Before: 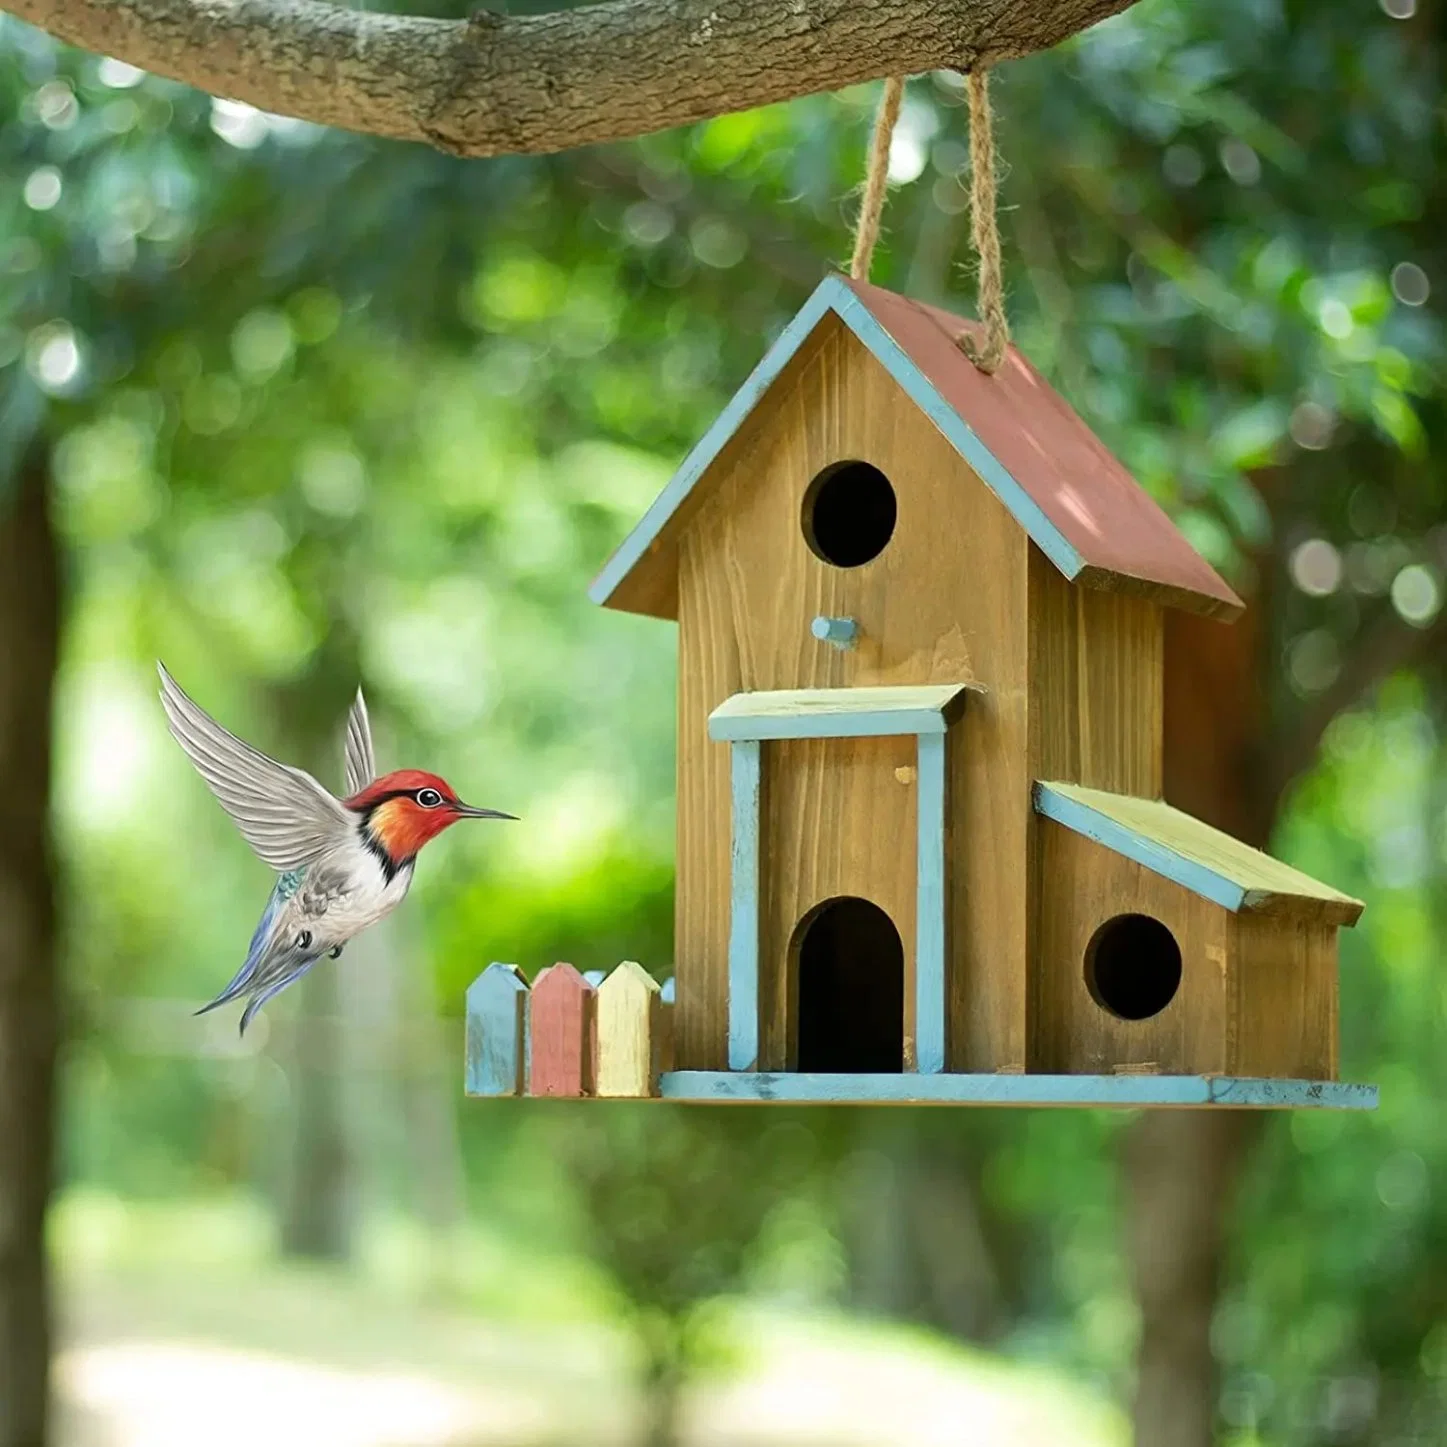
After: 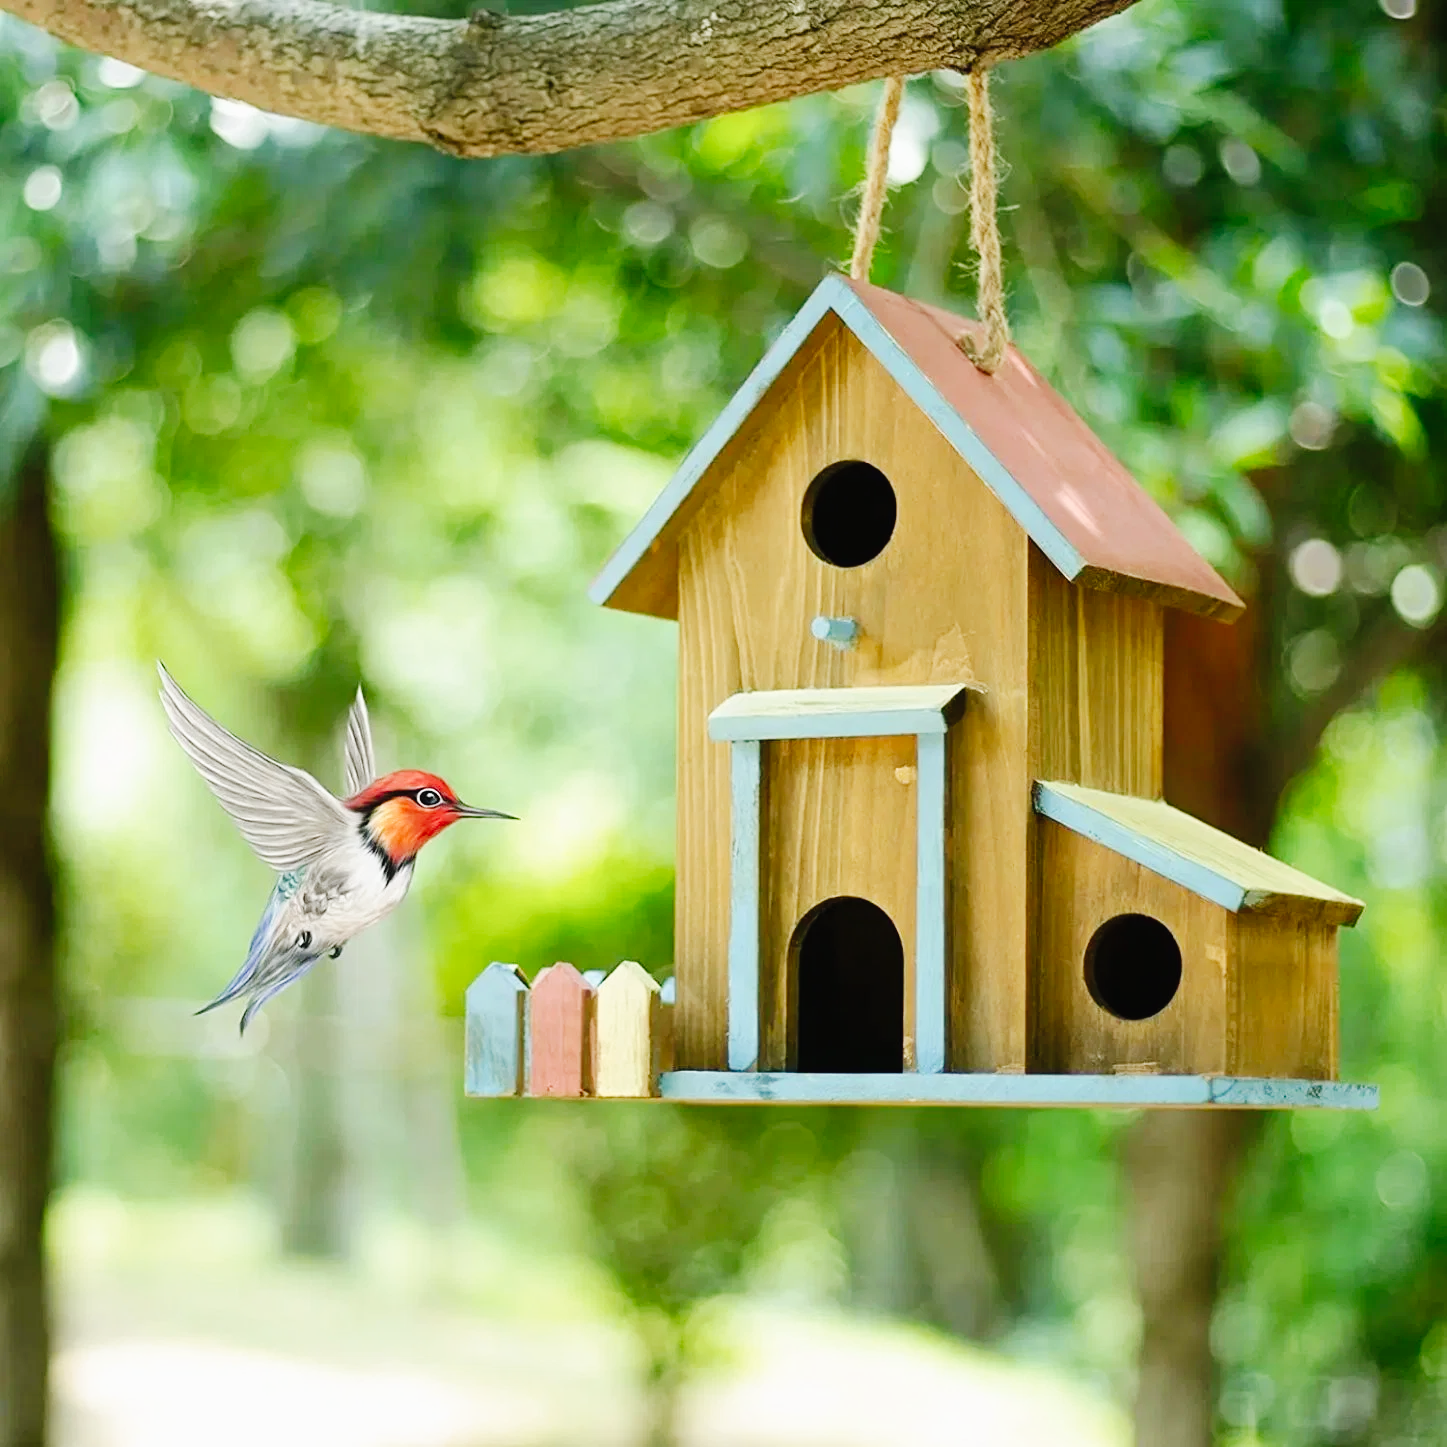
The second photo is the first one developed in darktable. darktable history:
tone curve: curves: ch0 [(0, 0.014) (0.12, 0.096) (0.386, 0.49) (0.54, 0.684) (0.751, 0.855) (0.89, 0.943) (0.998, 0.989)]; ch1 [(0, 0) (0.133, 0.099) (0.437, 0.41) (0.5, 0.5) (0.517, 0.536) (0.548, 0.575) (0.582, 0.639) (0.627, 0.692) (0.836, 0.868) (1, 1)]; ch2 [(0, 0) (0.374, 0.341) (0.456, 0.443) (0.478, 0.49) (0.501, 0.5) (0.528, 0.538) (0.55, 0.6) (0.572, 0.633) (0.702, 0.775) (1, 1)], preserve colors none
